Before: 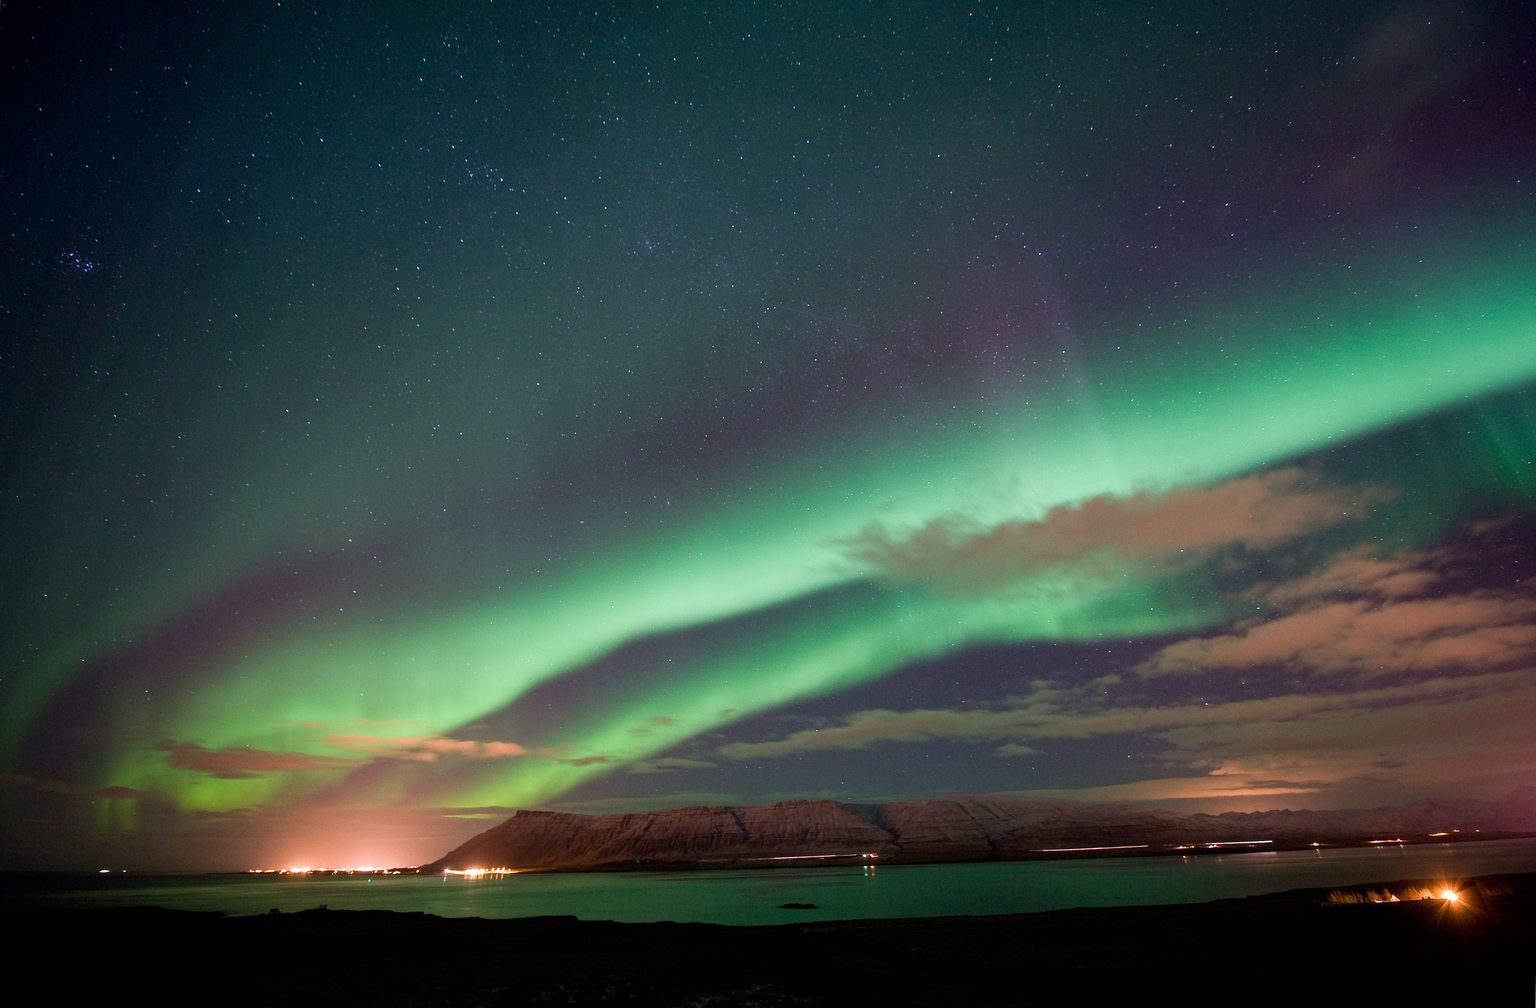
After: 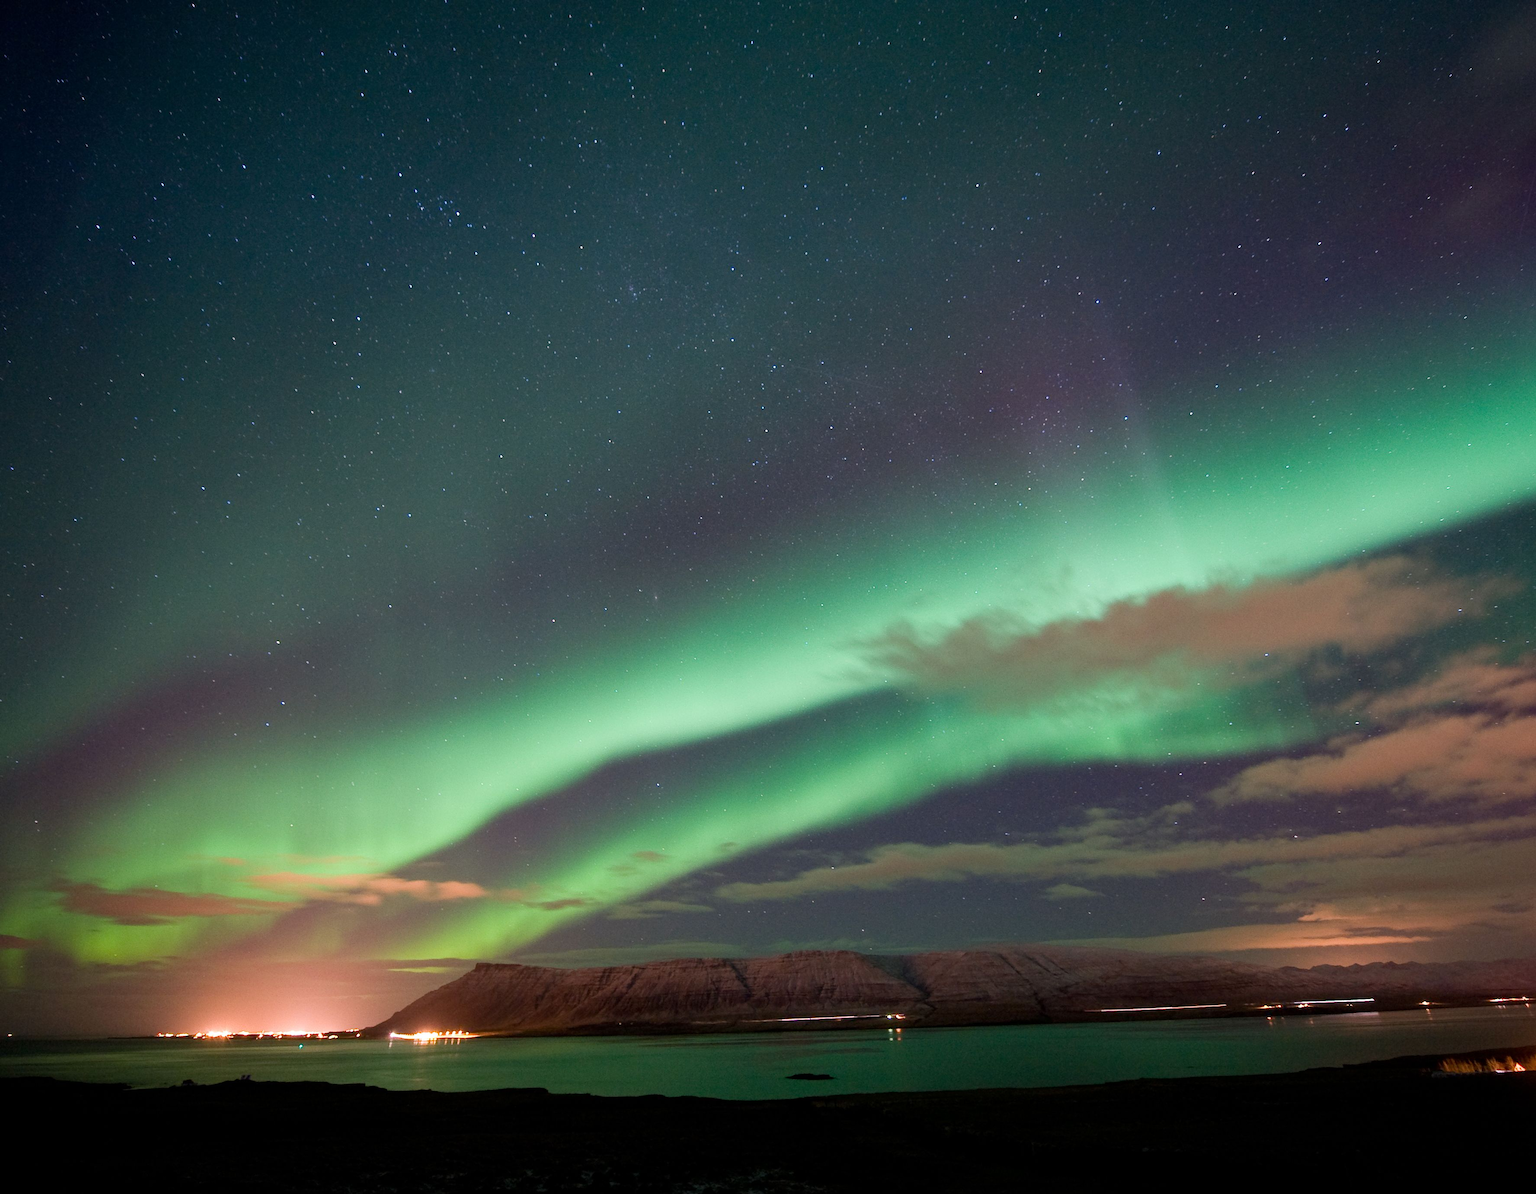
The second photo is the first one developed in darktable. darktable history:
crop: left 7.598%, right 7.873%
white balance: emerald 1
